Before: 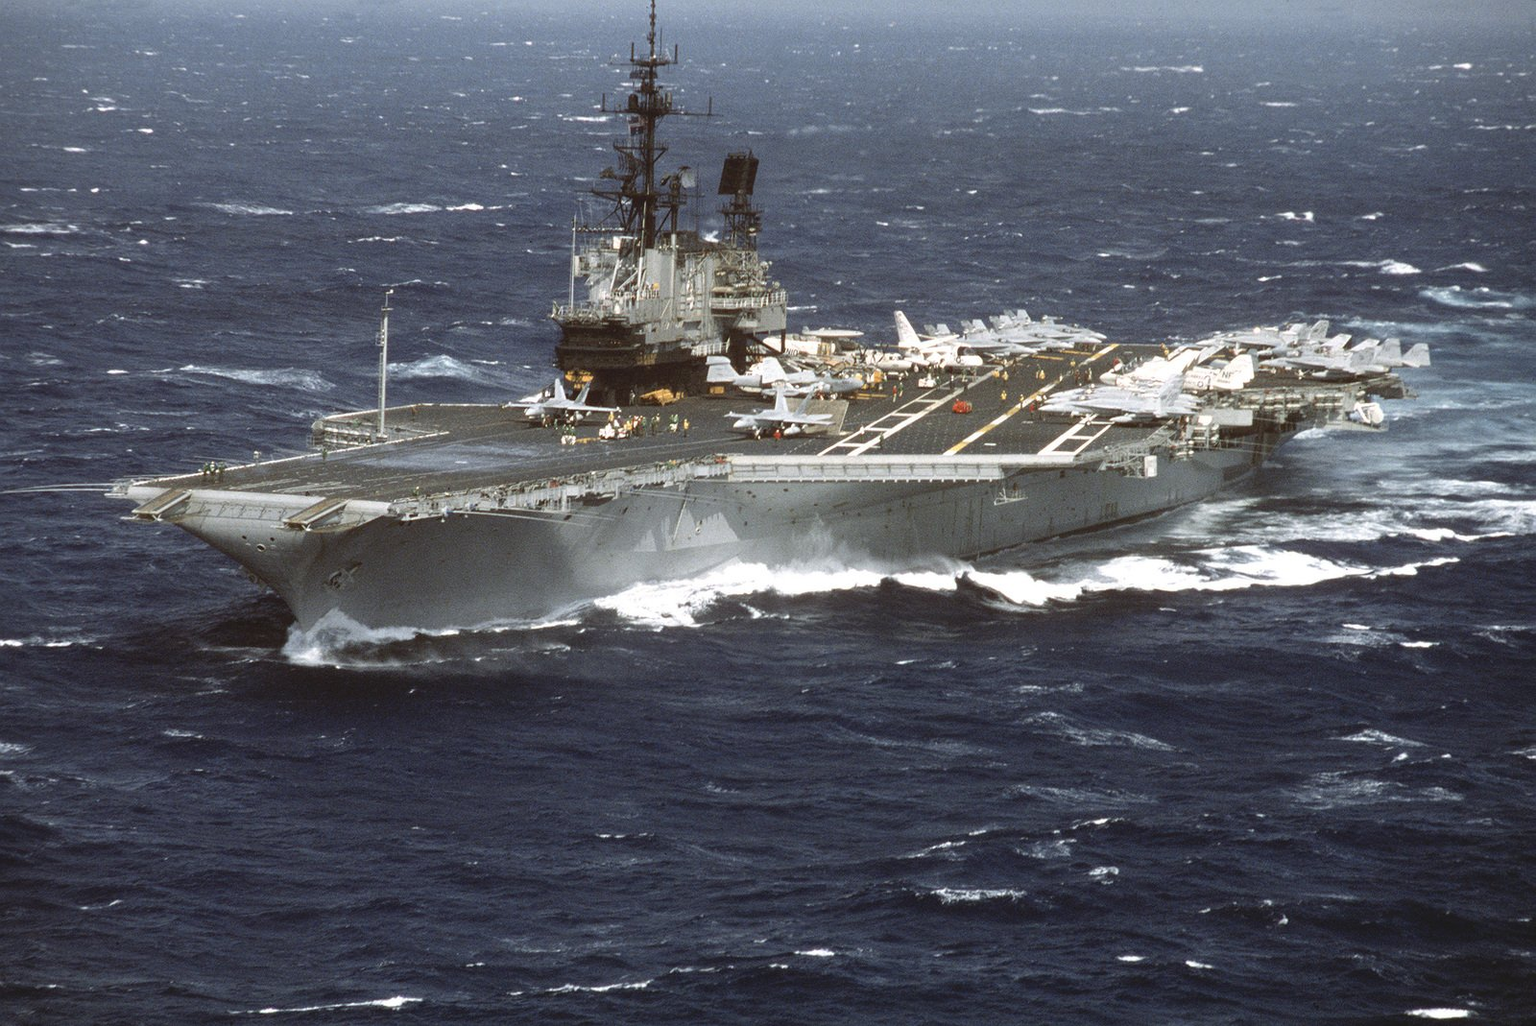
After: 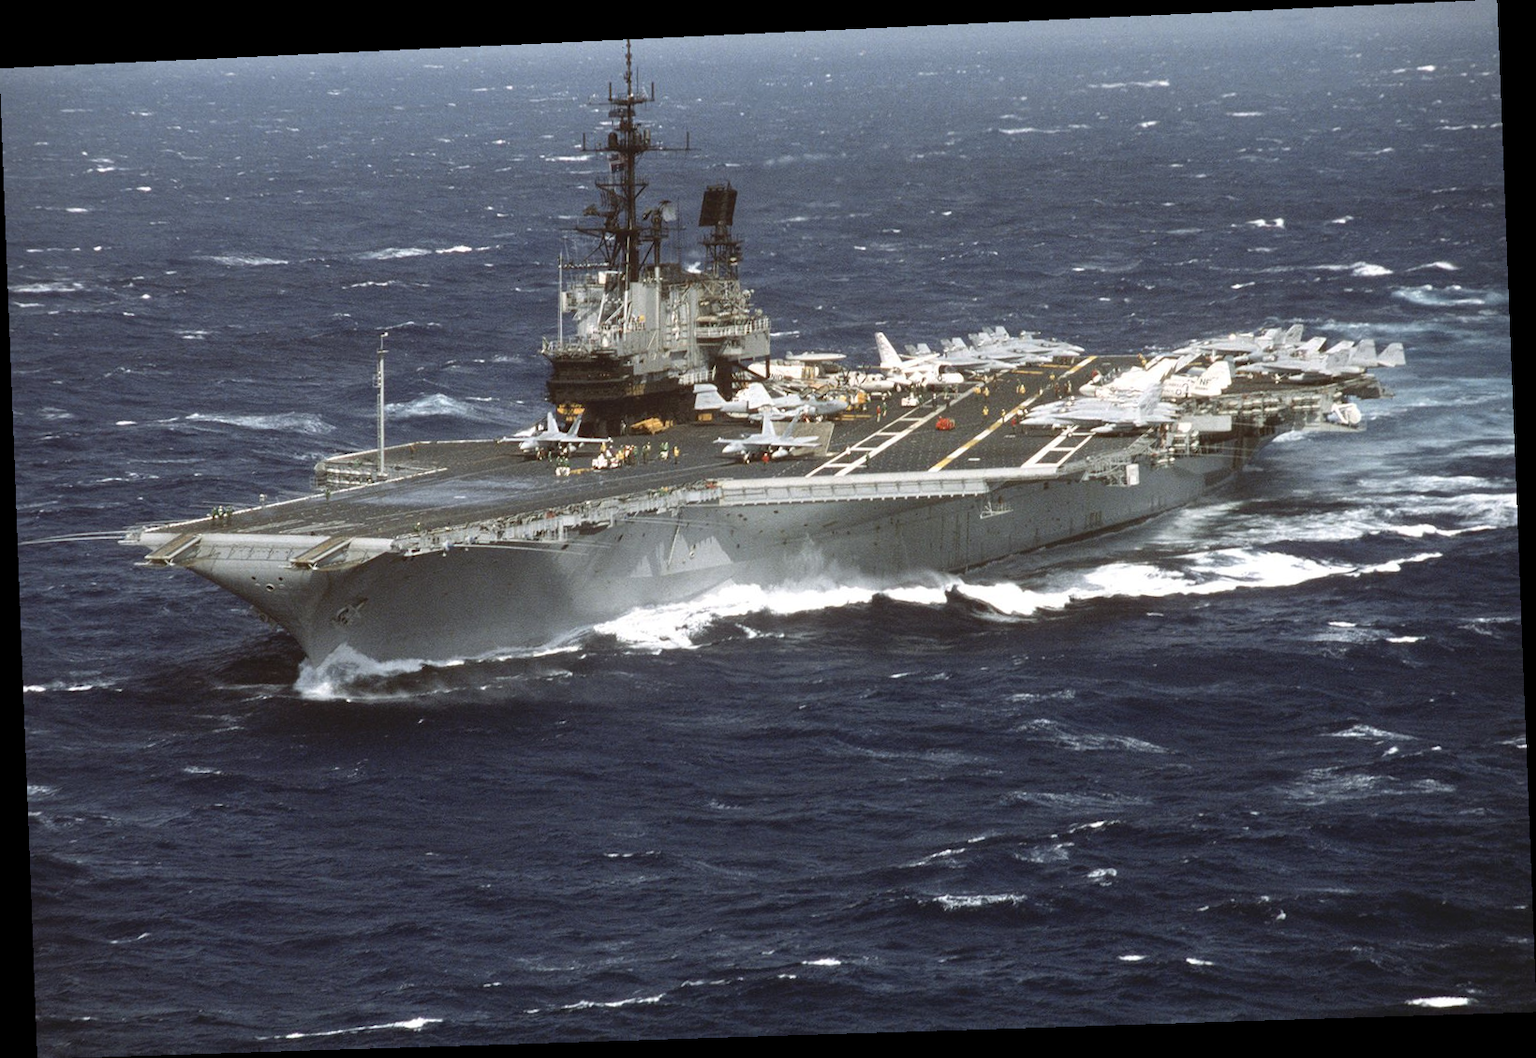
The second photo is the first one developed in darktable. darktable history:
rotate and perspective: rotation -2.22°, lens shift (horizontal) -0.022, automatic cropping off
local contrast: mode bilateral grid, contrast 15, coarseness 36, detail 105%, midtone range 0.2
